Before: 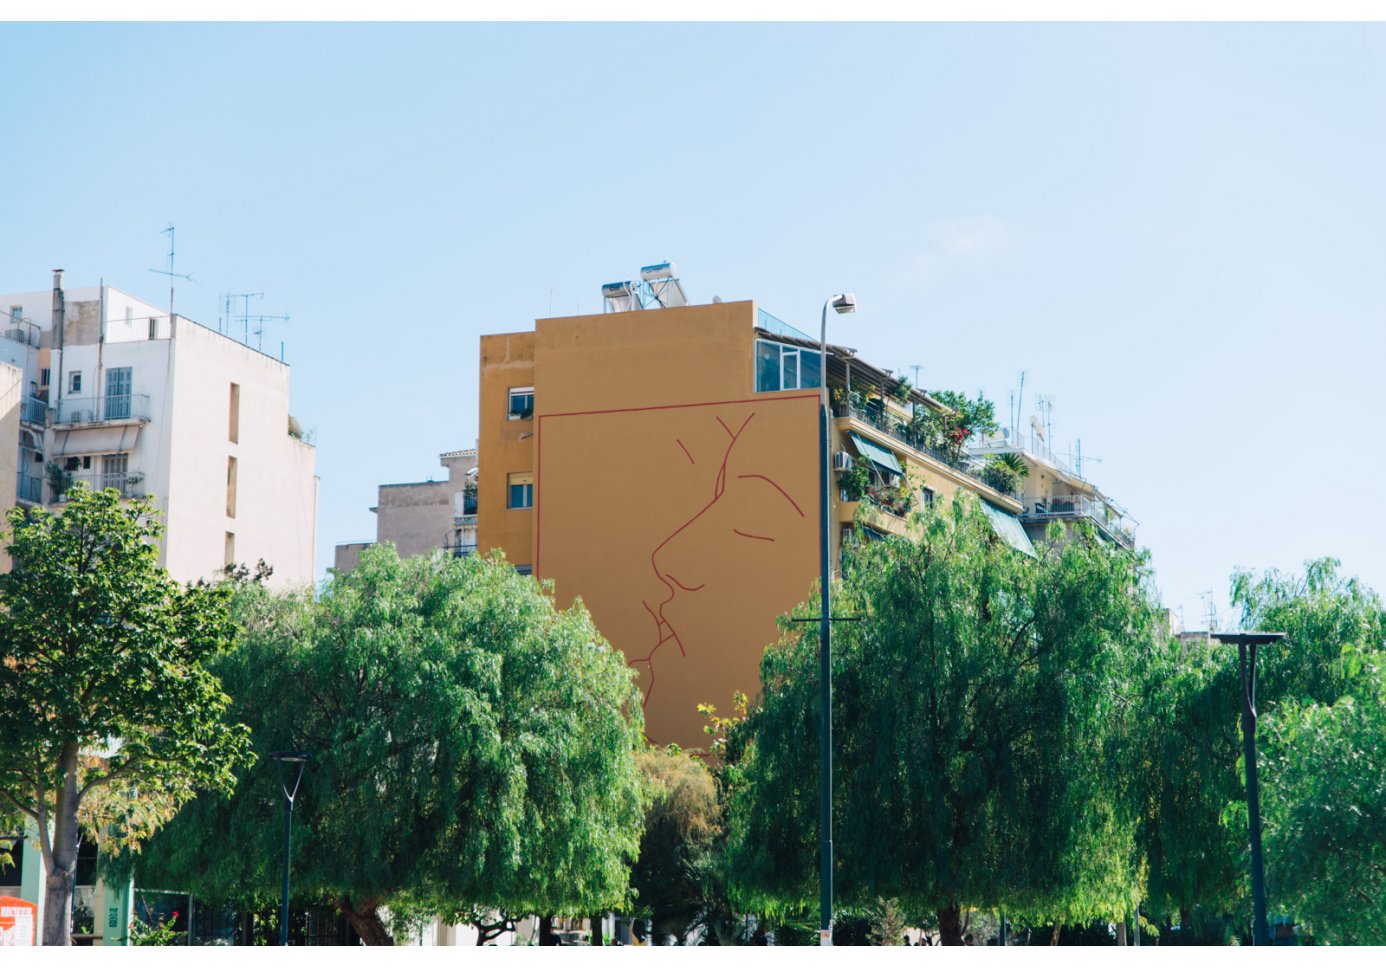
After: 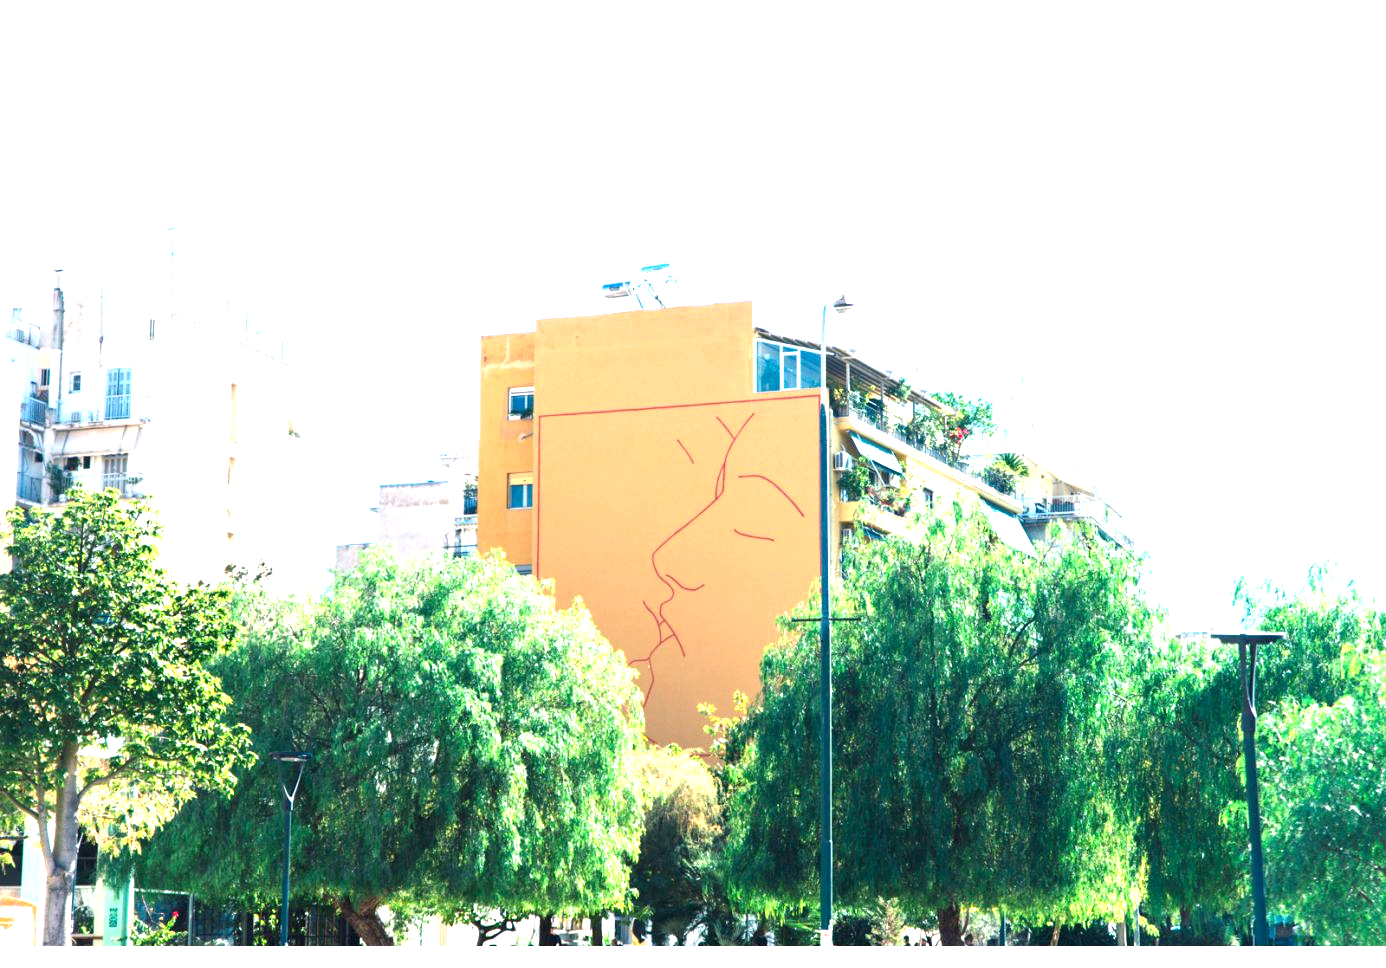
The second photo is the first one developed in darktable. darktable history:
exposure: black level correction 0.001, exposure 1.851 EV, compensate highlight preservation false
